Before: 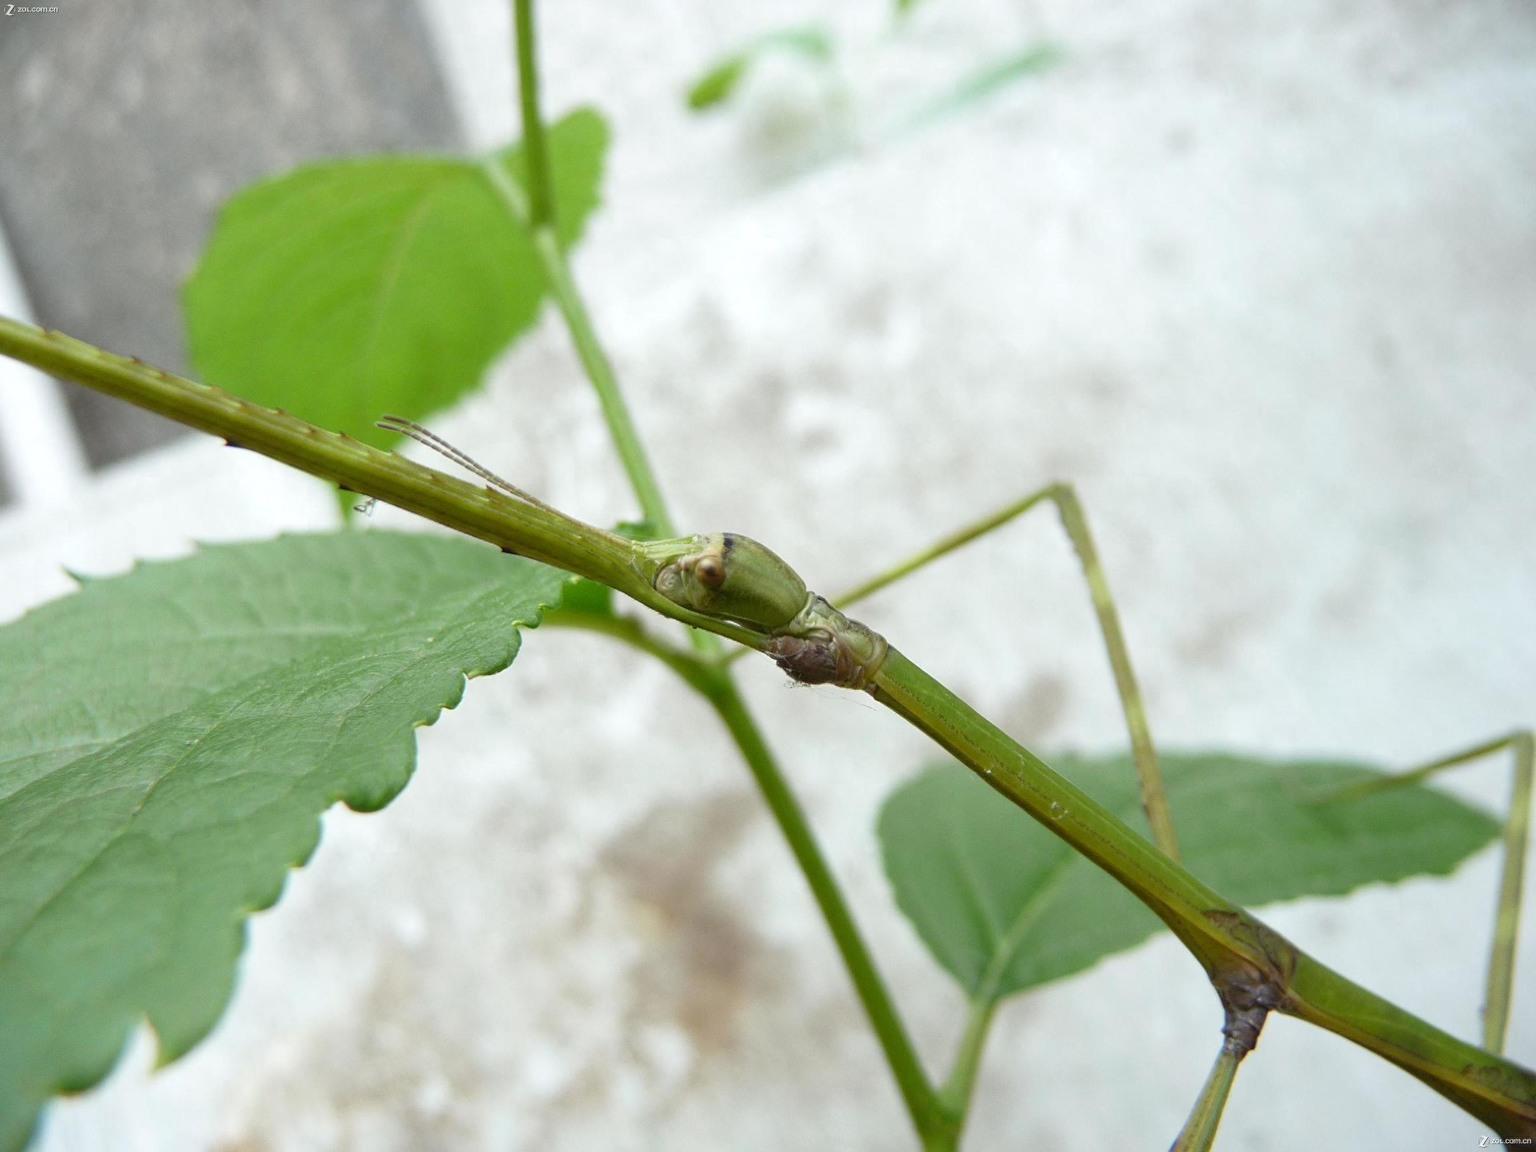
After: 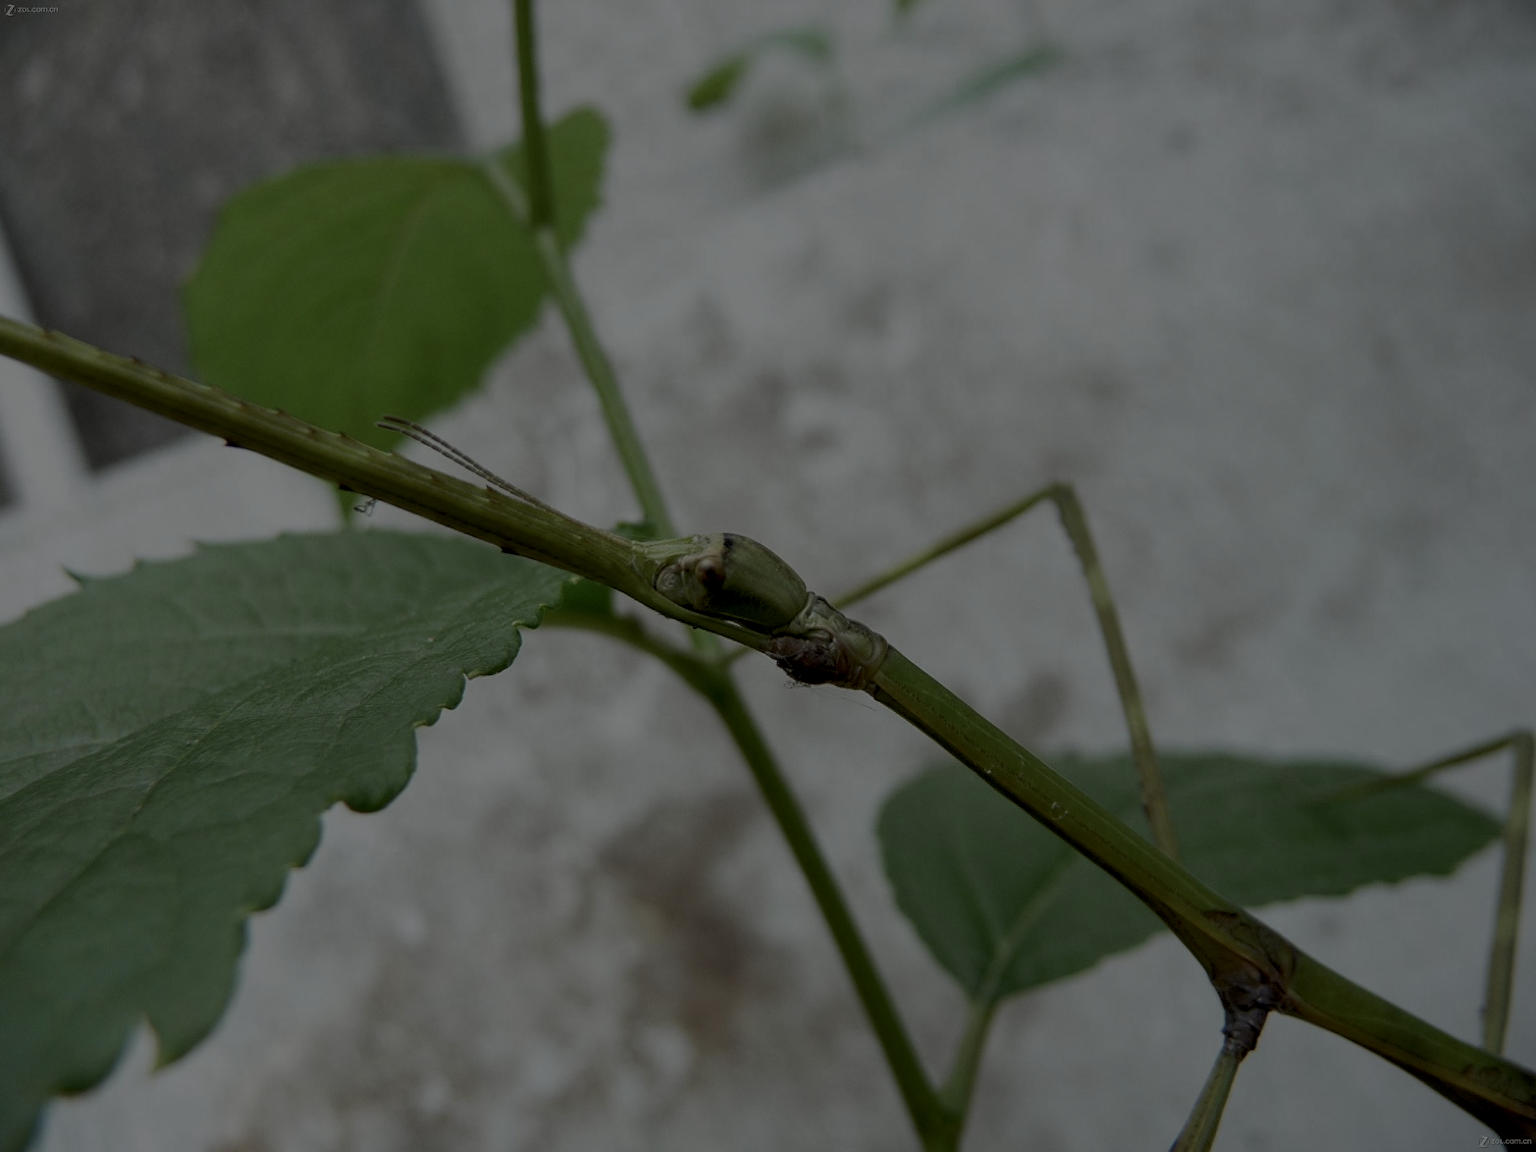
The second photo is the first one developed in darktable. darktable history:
exposure: exposure -2.446 EV, compensate highlight preservation false
contrast brightness saturation: contrast 0.06, brightness -0.01, saturation -0.23
local contrast: on, module defaults
